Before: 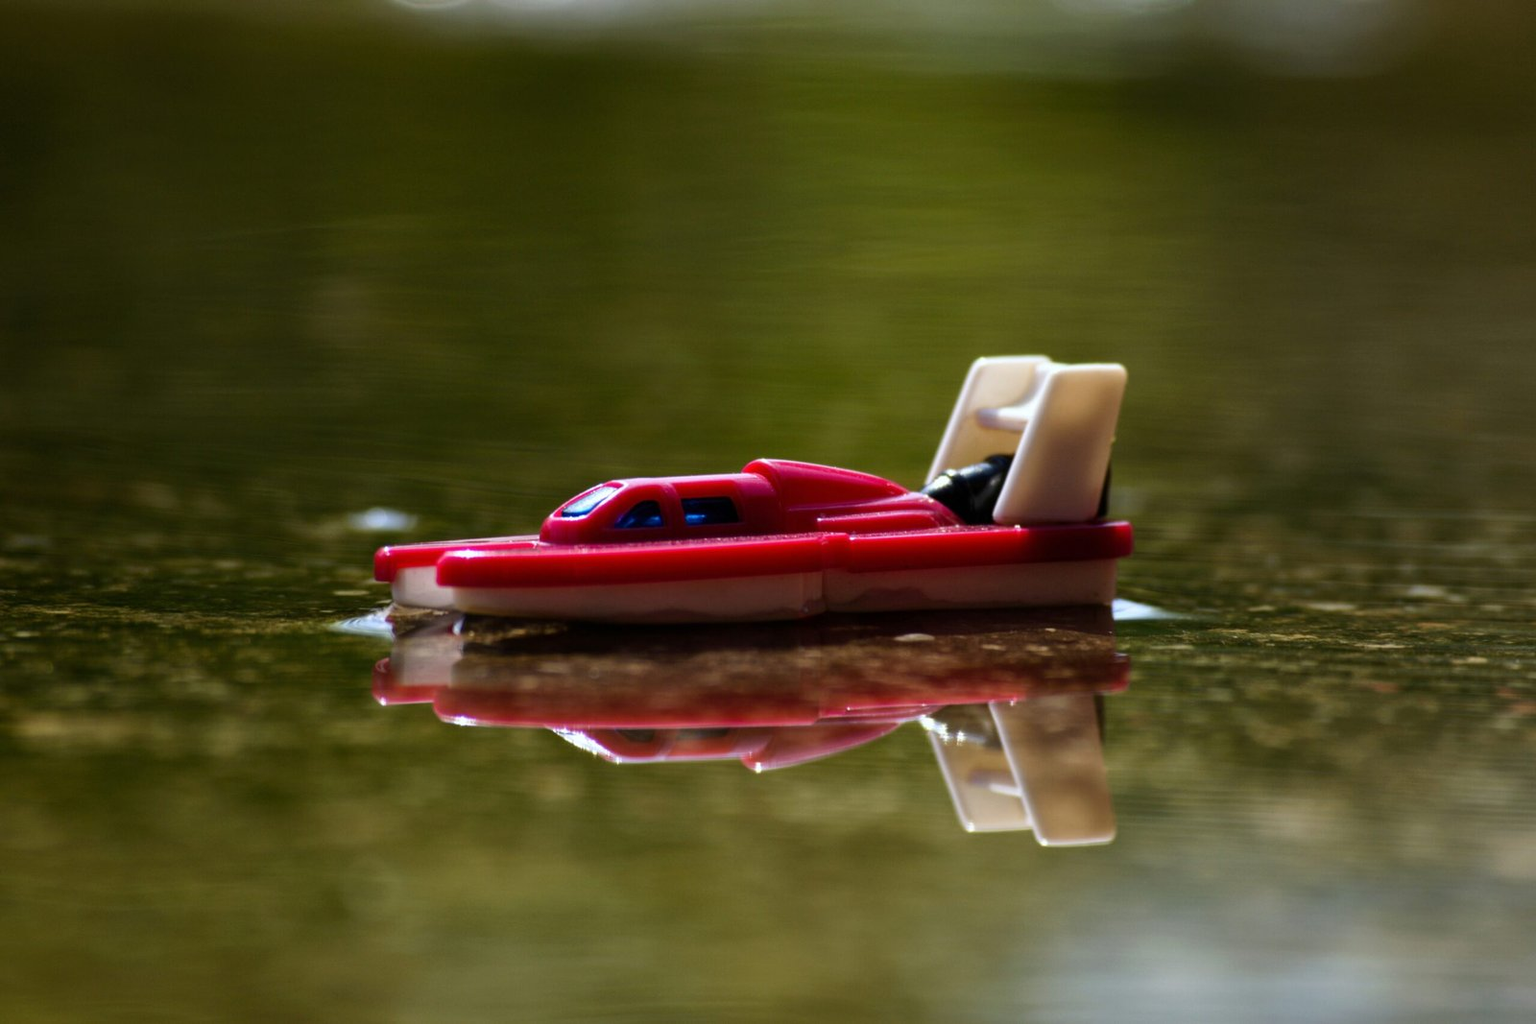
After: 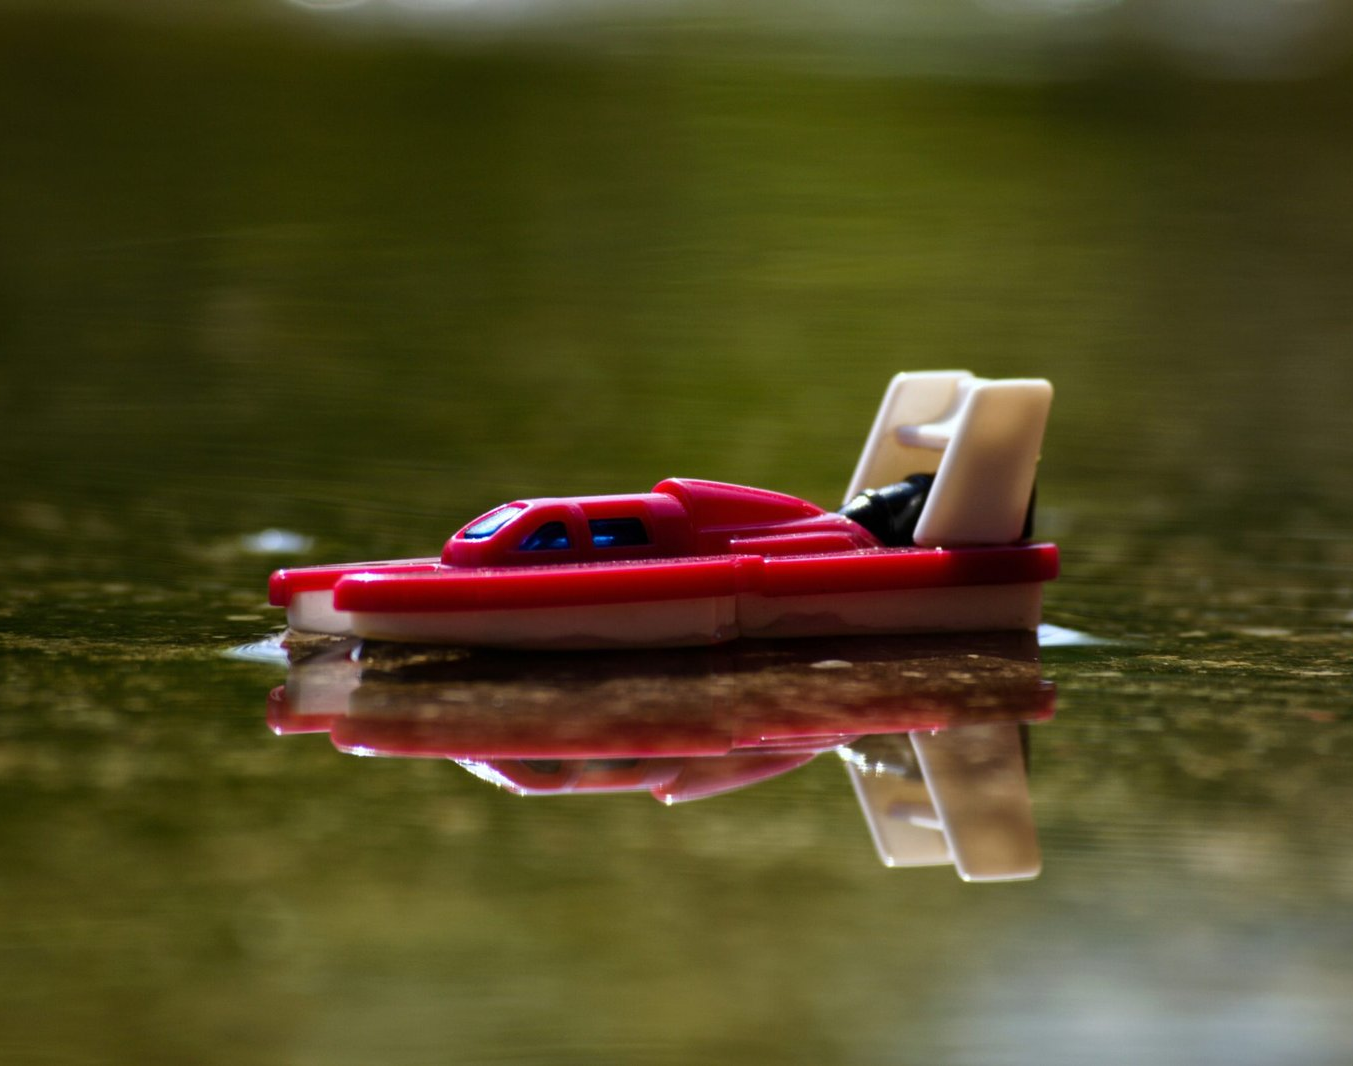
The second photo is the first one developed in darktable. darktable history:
crop: left 7.565%, right 7.811%
